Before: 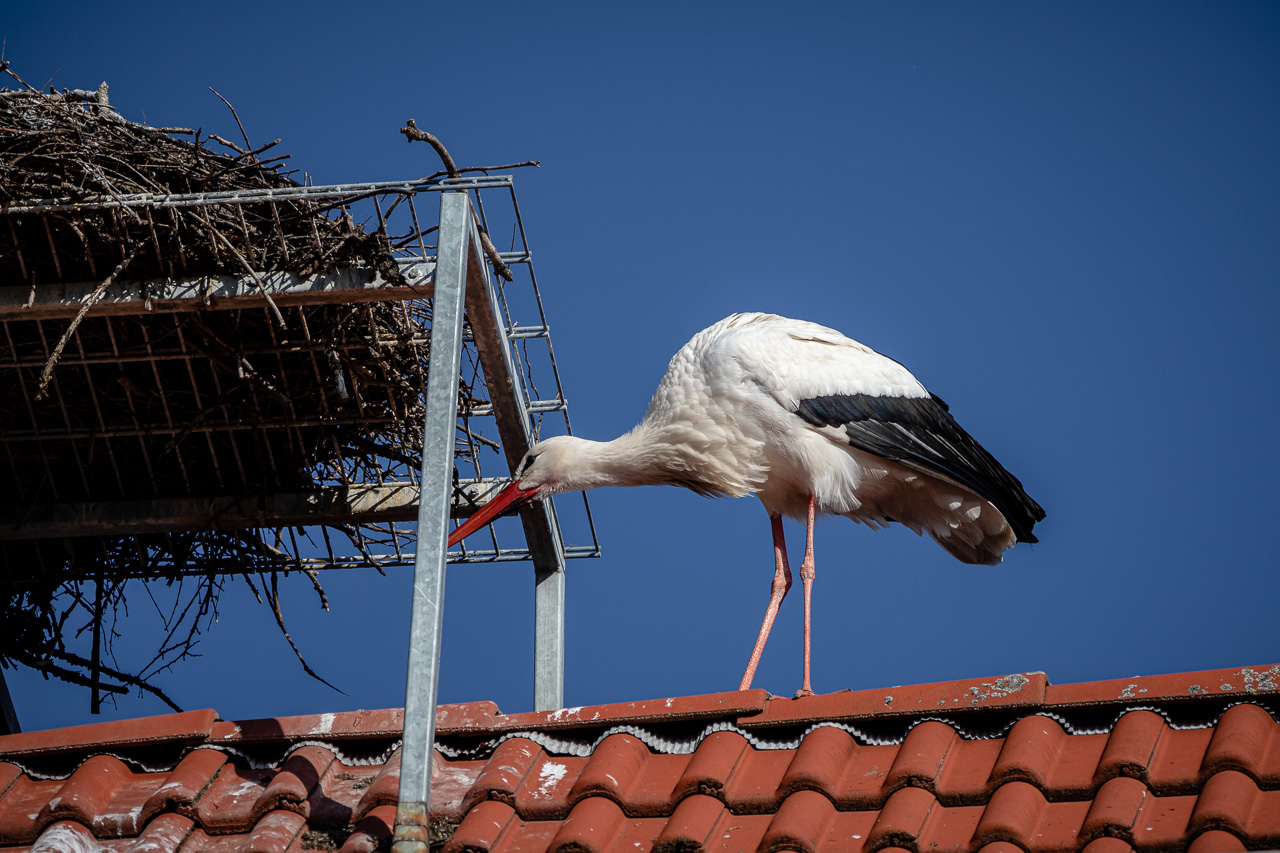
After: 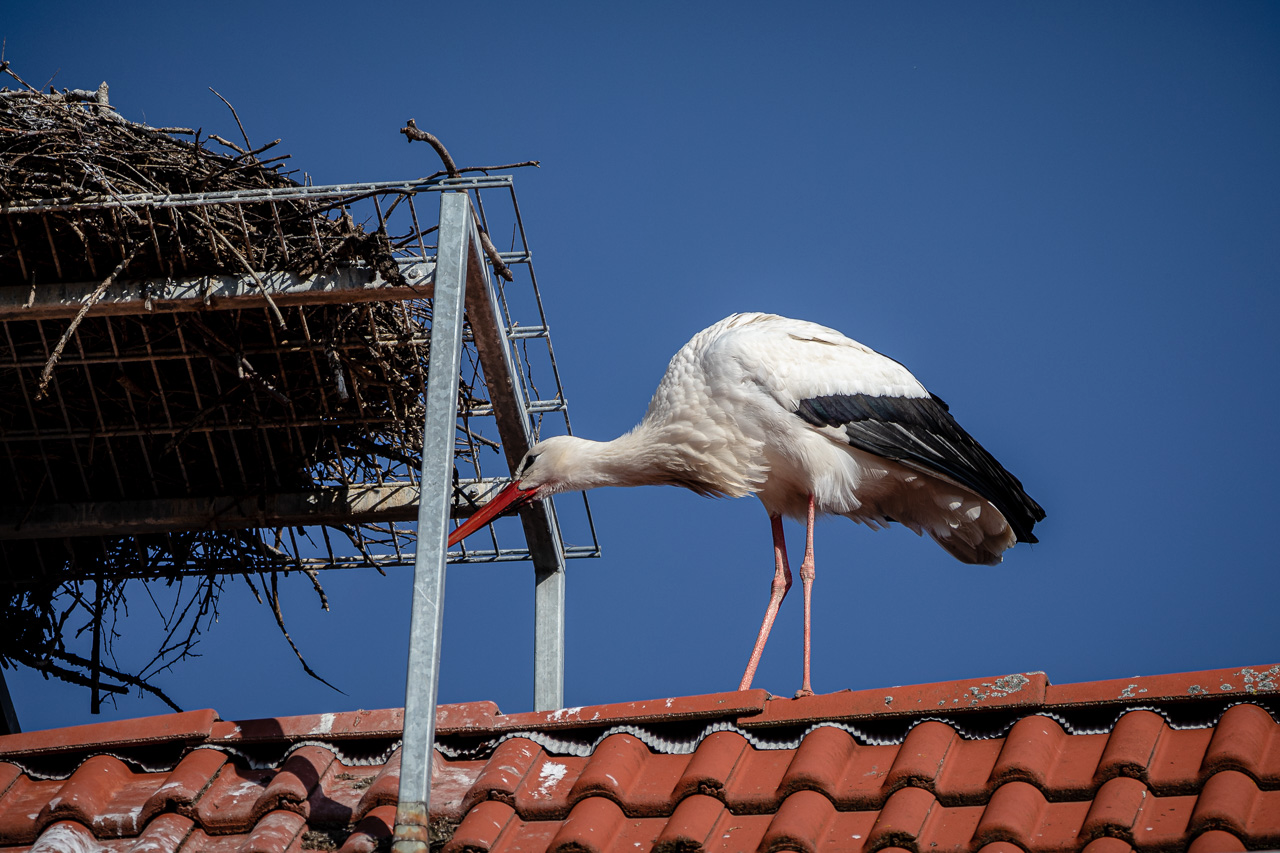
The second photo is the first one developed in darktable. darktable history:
shadows and highlights: radius 337.16, shadows 28.2, highlights color adjustment 42.56%, soften with gaussian
